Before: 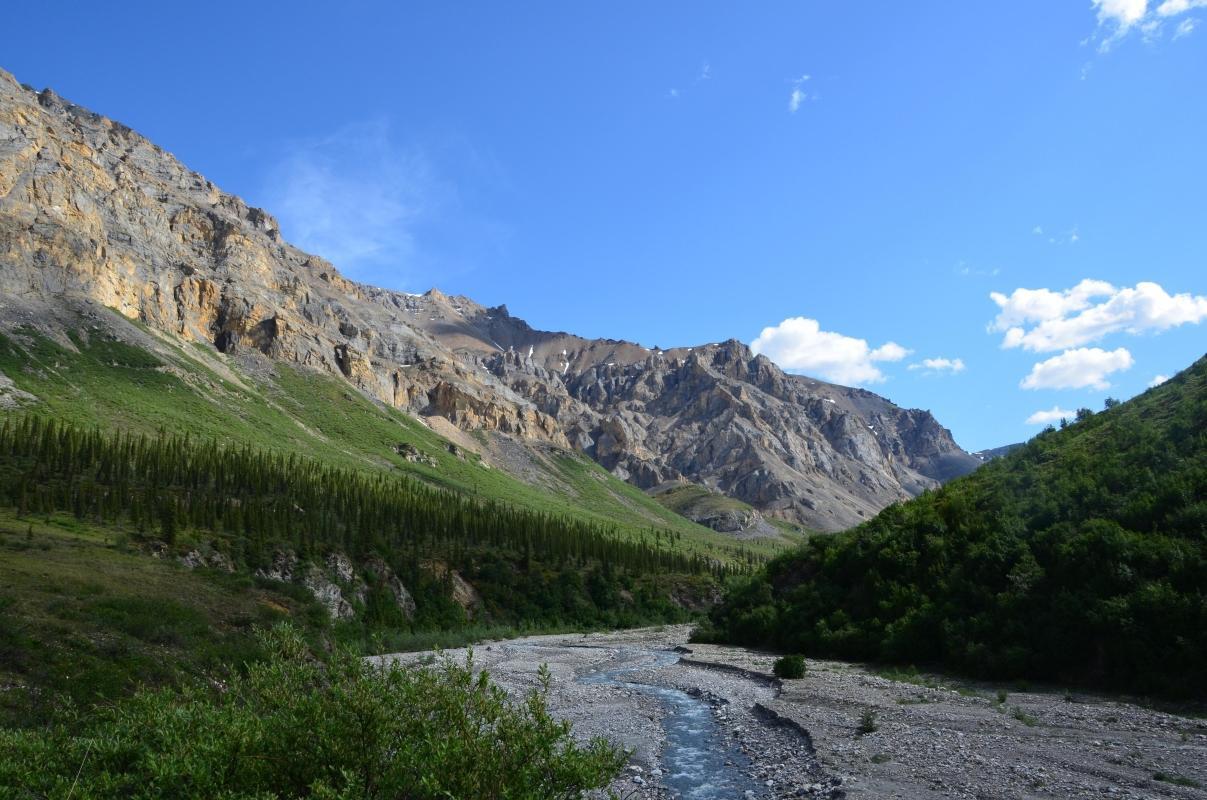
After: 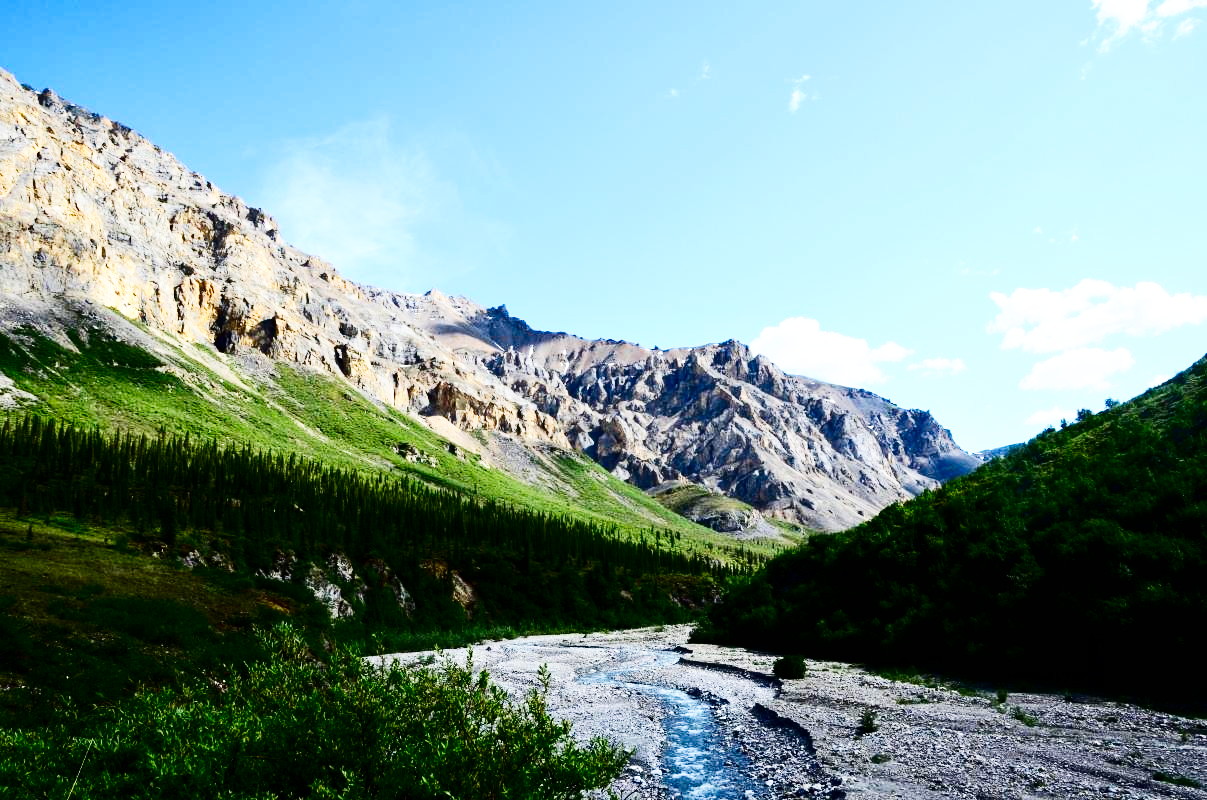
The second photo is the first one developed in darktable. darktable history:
base curve: curves: ch0 [(0, 0) (0.007, 0.004) (0.027, 0.03) (0.046, 0.07) (0.207, 0.54) (0.442, 0.872) (0.673, 0.972) (1, 1)], preserve colors none
contrast brightness saturation: contrast 0.245, brightness -0.227, saturation 0.144
